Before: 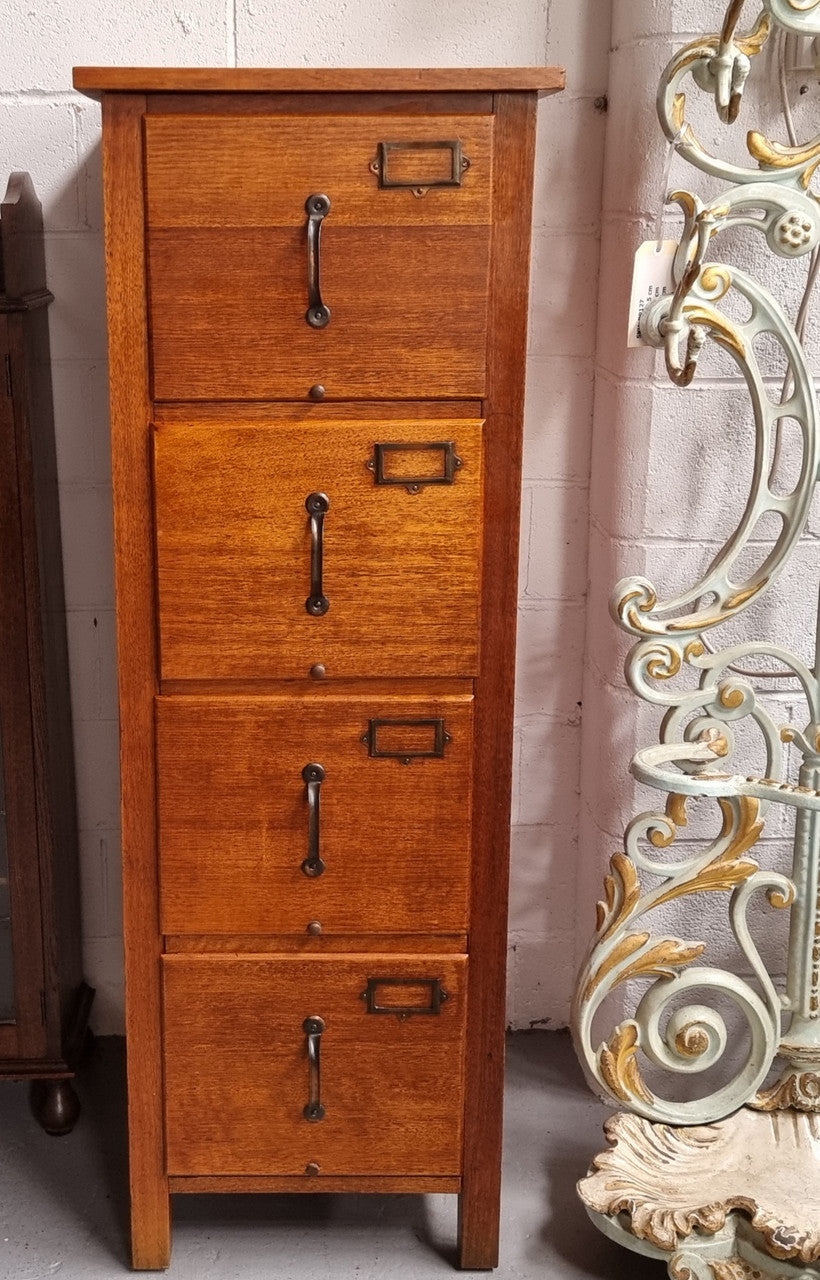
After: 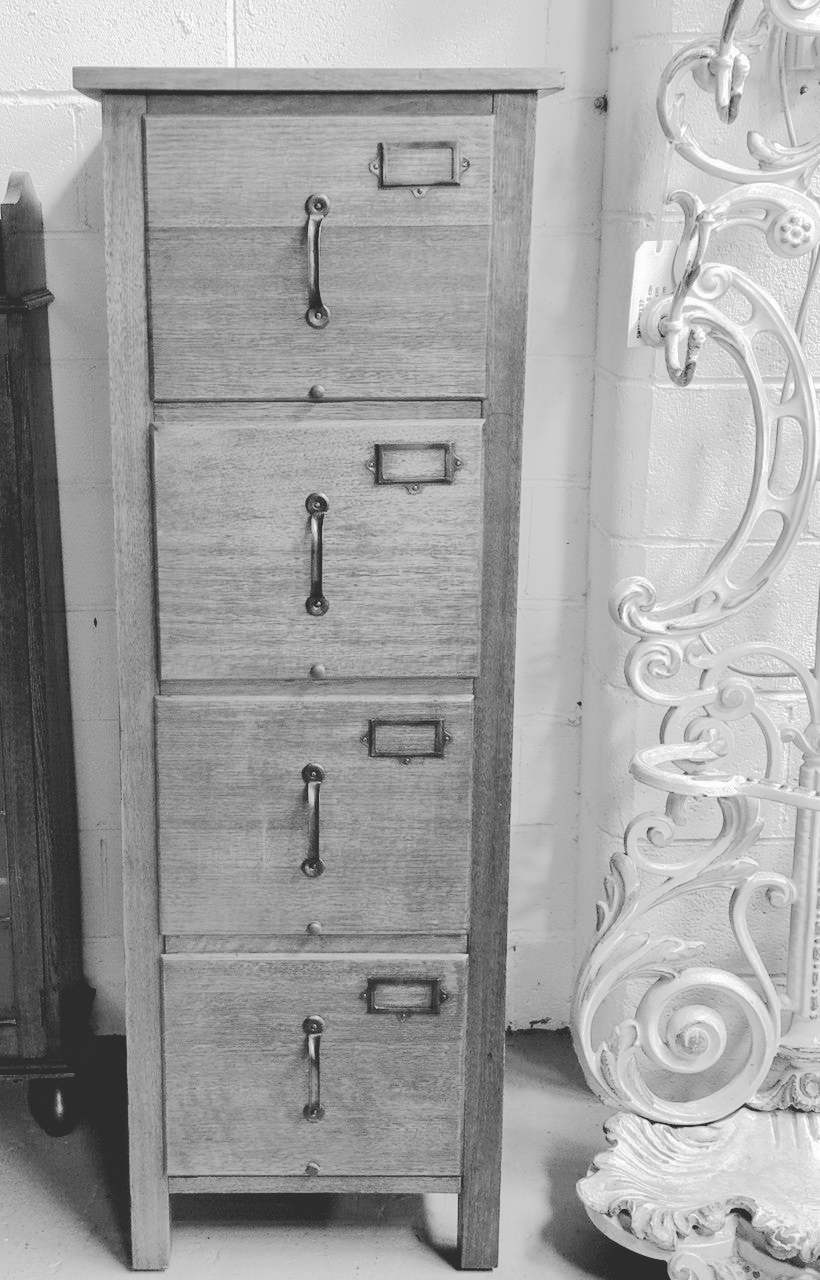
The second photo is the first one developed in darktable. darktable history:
contrast brightness saturation: brightness 0.28
tone curve: curves: ch0 [(0, 0) (0.003, 0.185) (0.011, 0.185) (0.025, 0.187) (0.044, 0.185) (0.069, 0.185) (0.1, 0.18) (0.136, 0.18) (0.177, 0.179) (0.224, 0.202) (0.277, 0.252) (0.335, 0.343) (0.399, 0.452) (0.468, 0.553) (0.543, 0.643) (0.623, 0.717) (0.709, 0.778) (0.801, 0.82) (0.898, 0.856) (1, 1)], preserve colors none
monochrome: on, module defaults
